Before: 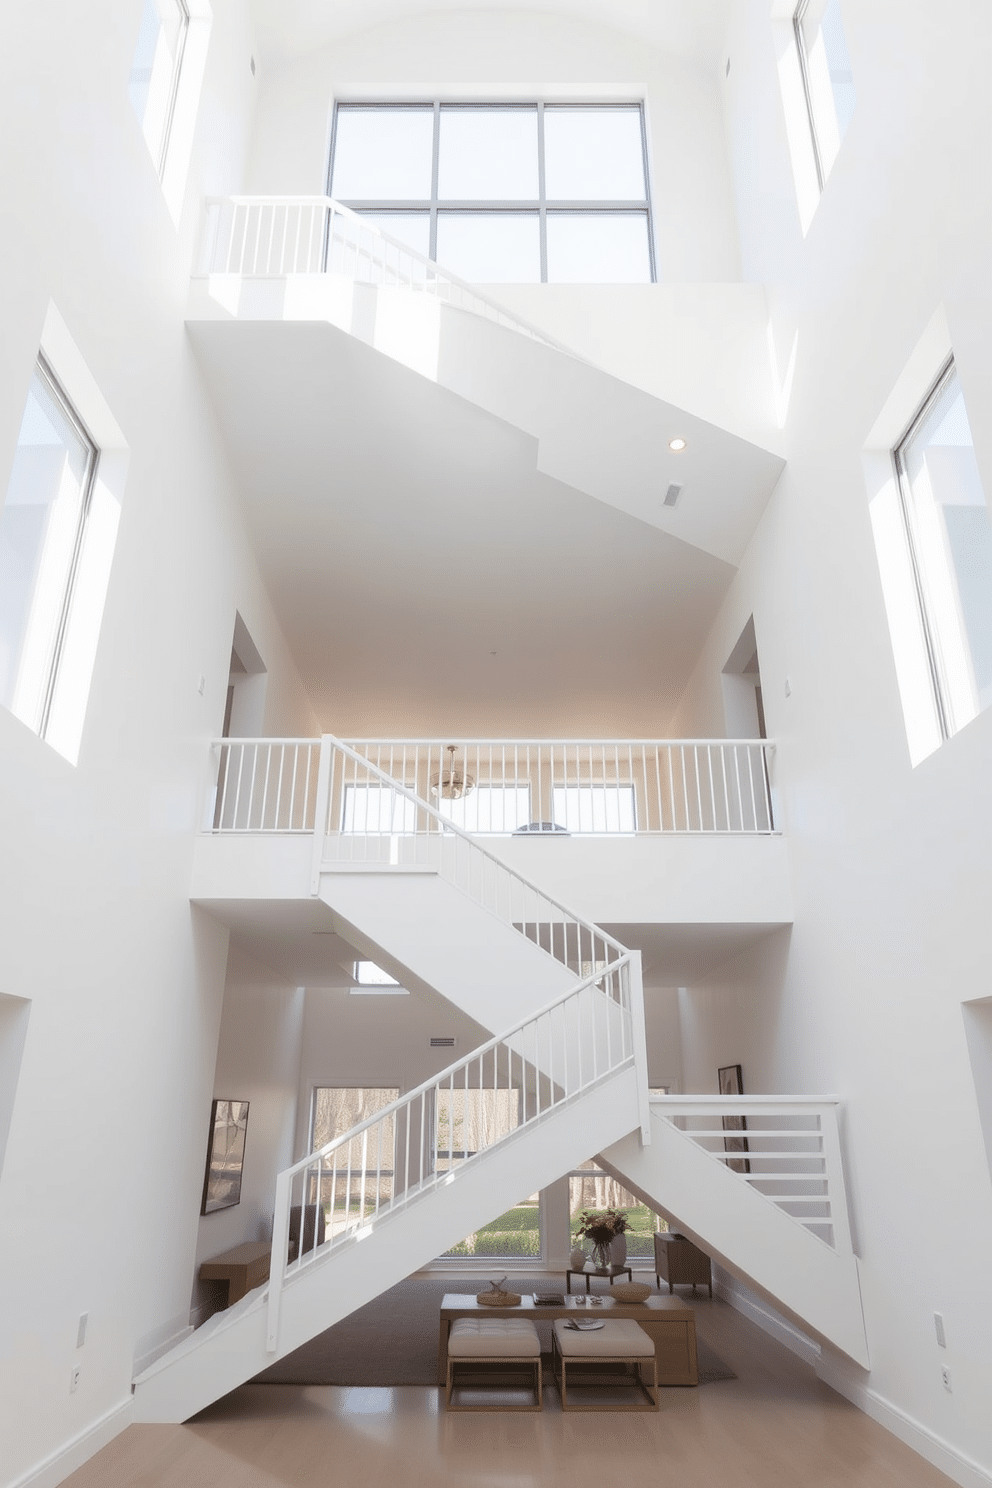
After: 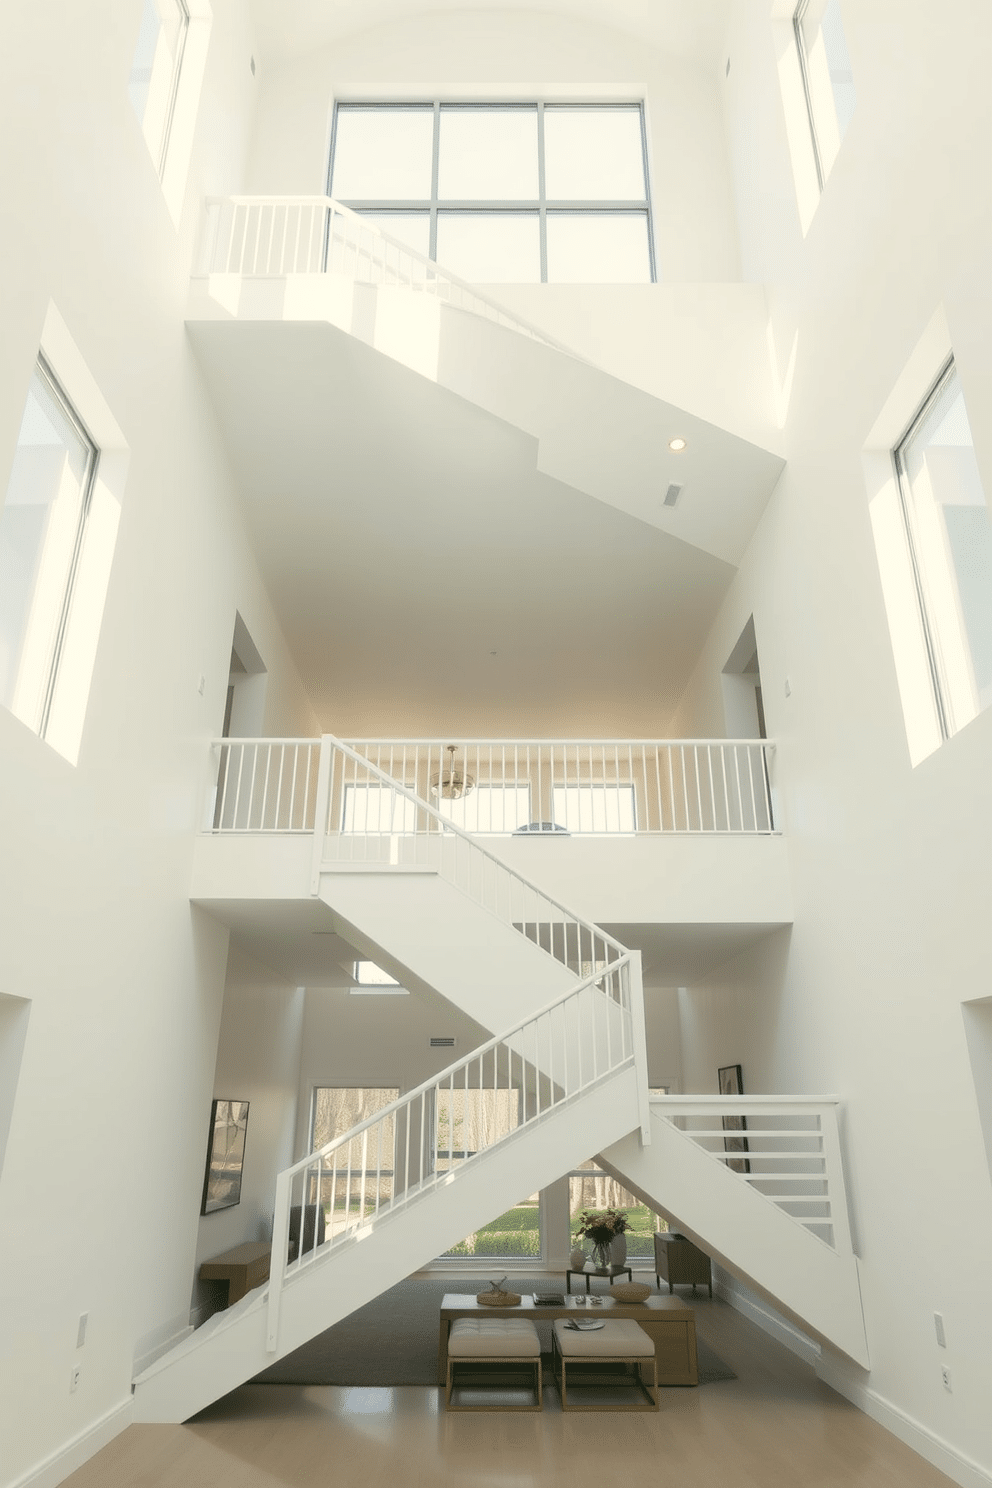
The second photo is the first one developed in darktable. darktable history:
color correction: highlights a* -0.362, highlights b* 9.27, shadows a* -9.19, shadows b* 0.831
